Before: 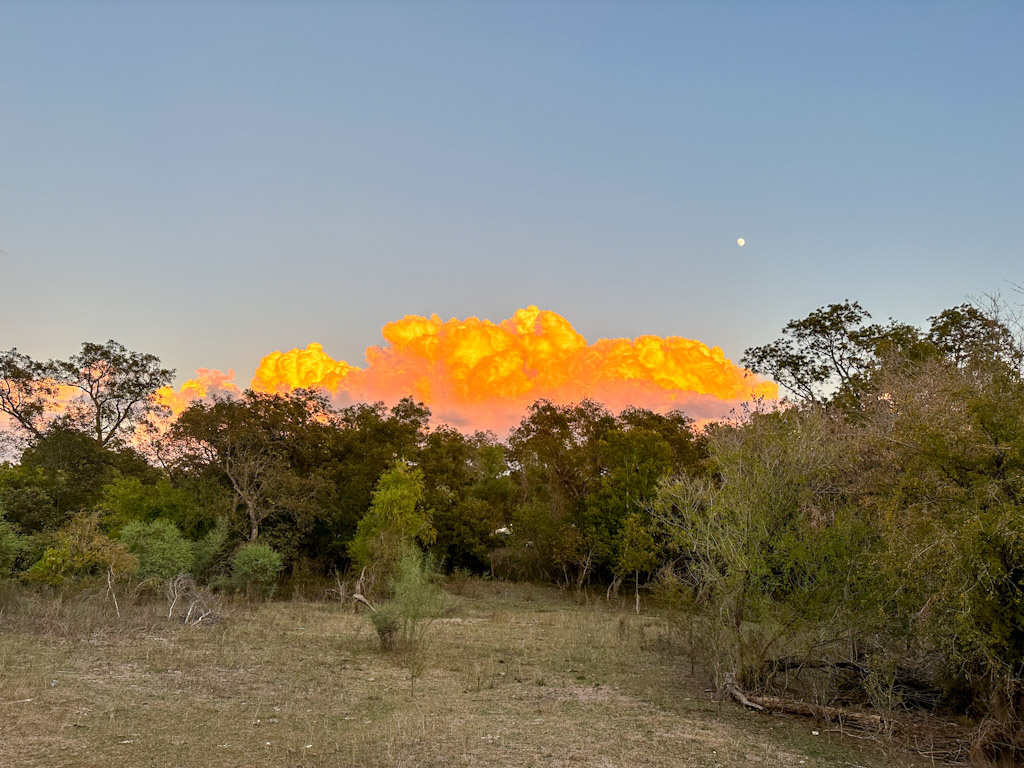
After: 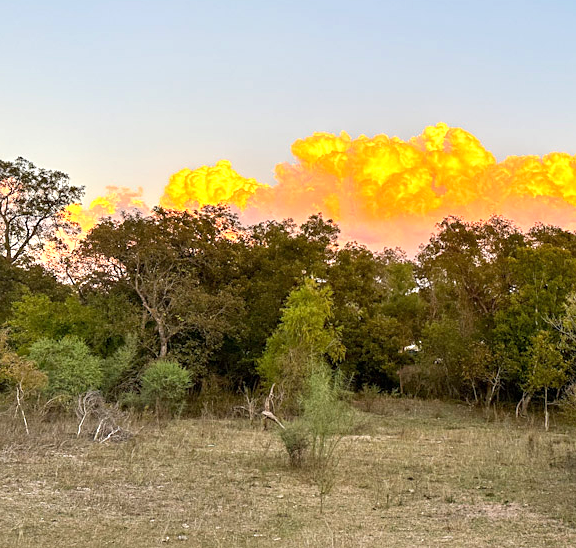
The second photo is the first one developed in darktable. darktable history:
exposure: black level correction 0, exposure 0.7 EV, compensate exposure bias true, compensate highlight preservation false
crop: left 8.966%, top 23.852%, right 34.699%, bottom 4.703%
sharpen: amount 0.2
